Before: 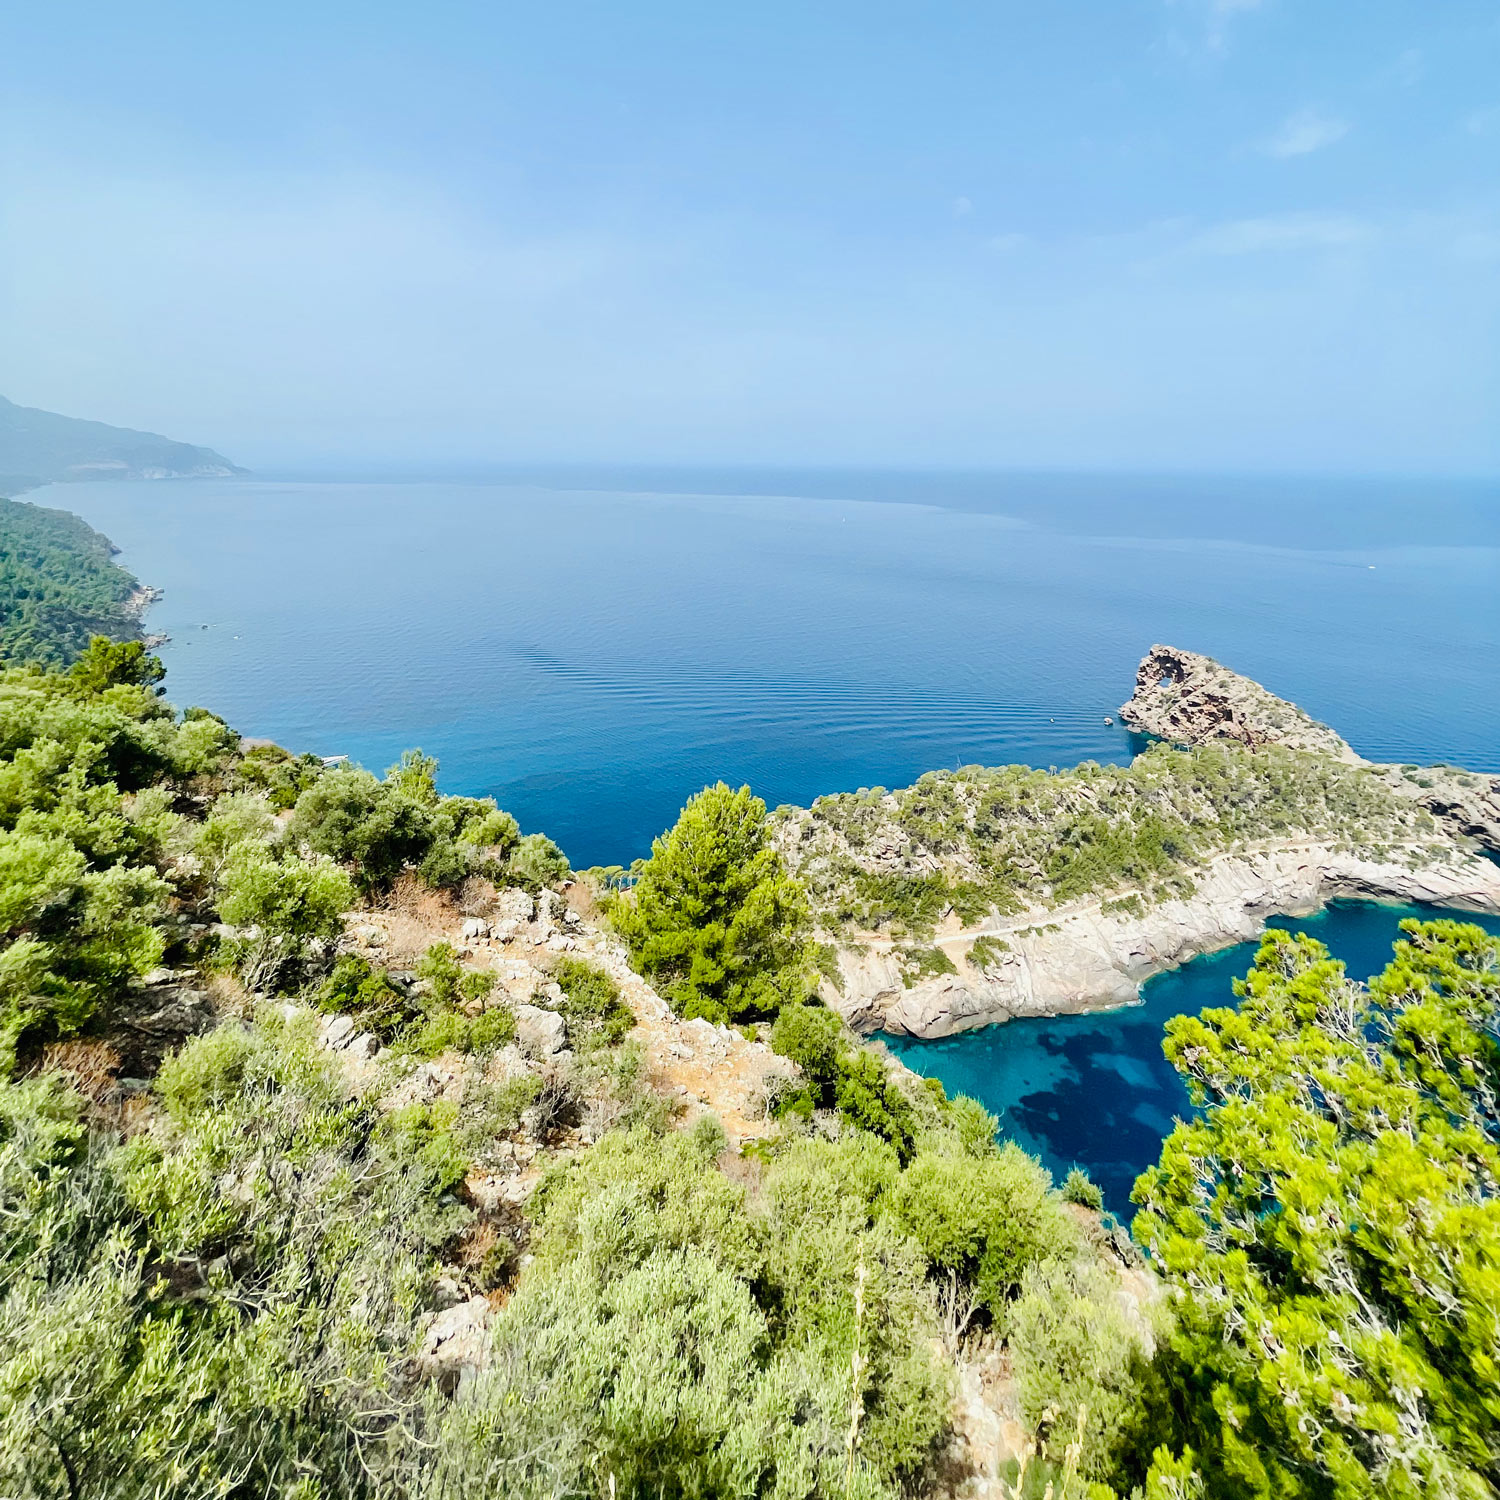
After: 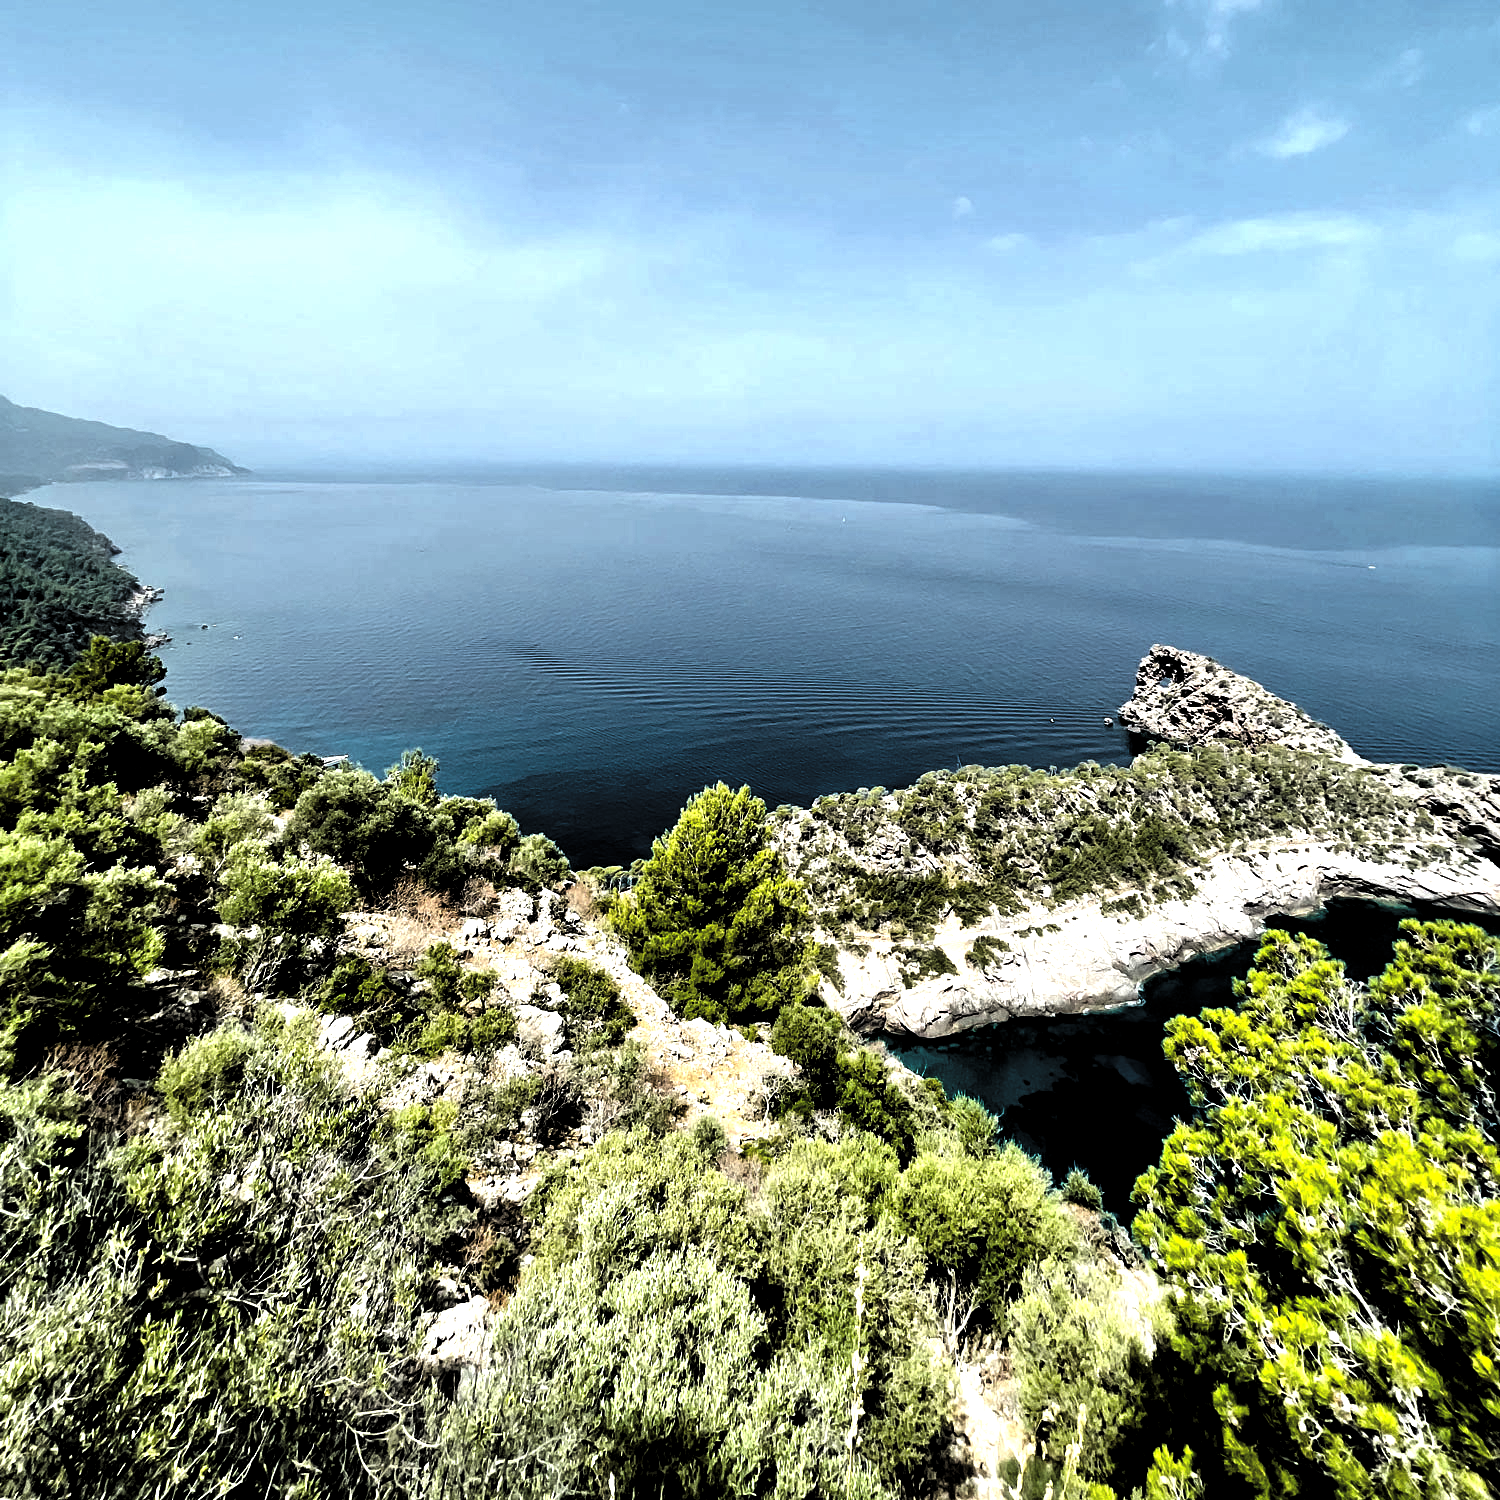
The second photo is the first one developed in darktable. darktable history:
levels: mode automatic, black 8.58%, gray 59.42%, levels [0, 0.445, 1]
exposure: exposure 0.6 EV, compensate highlight preservation false
